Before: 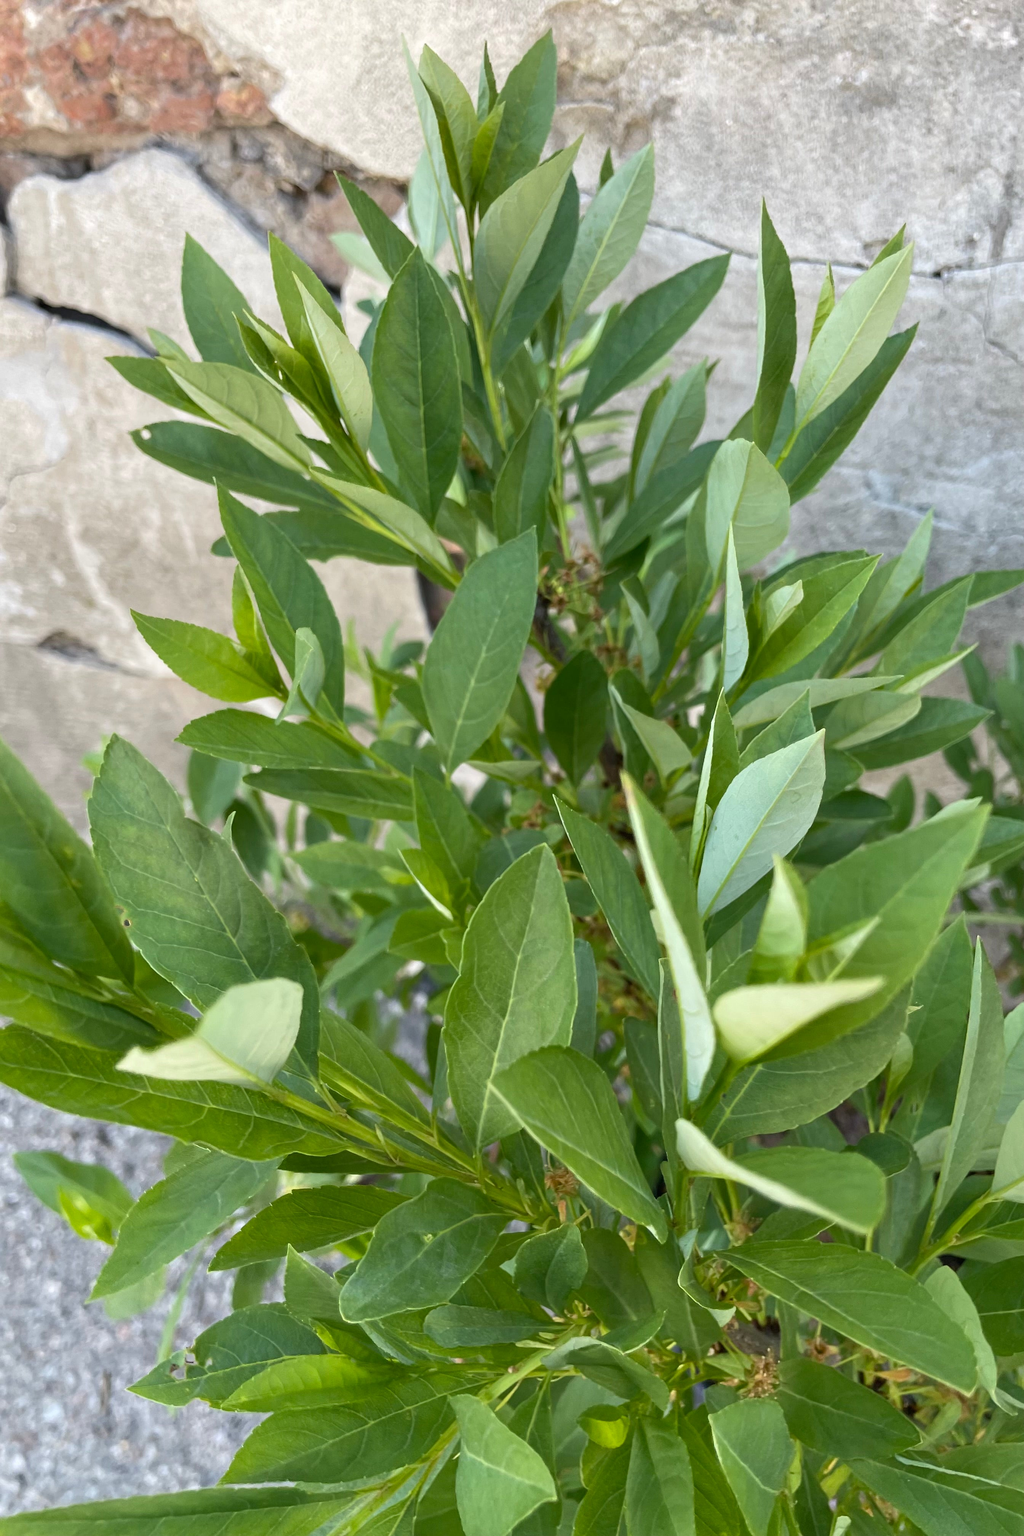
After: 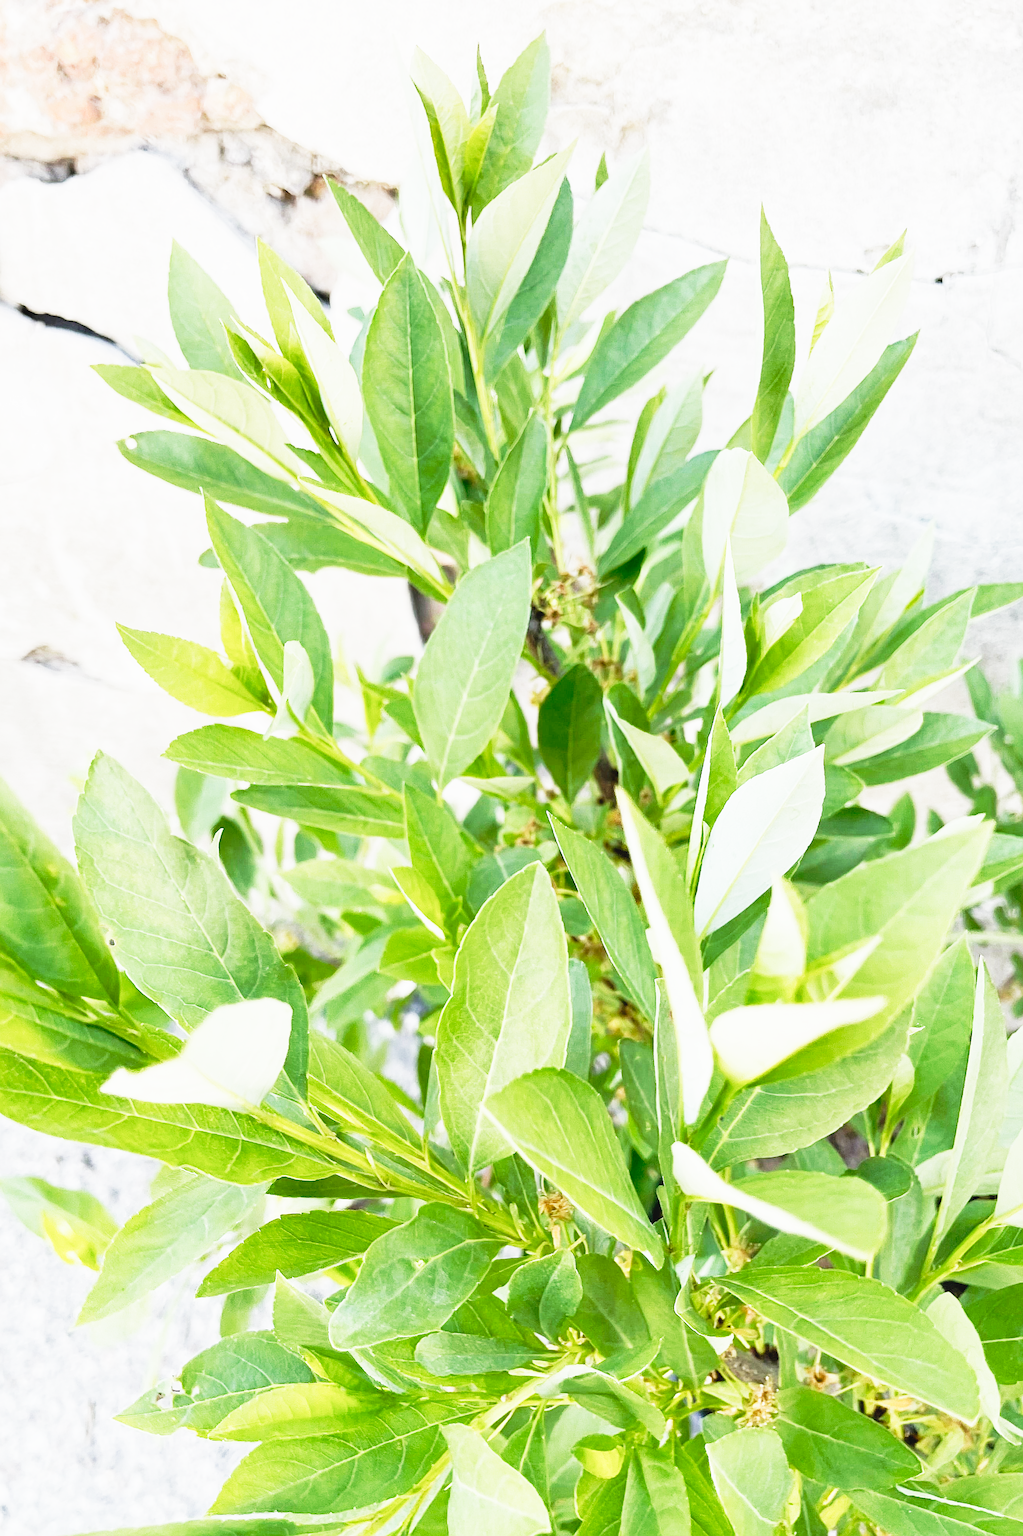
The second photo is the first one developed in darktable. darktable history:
crop: left 1.743%, right 0.268%, bottom 2.011%
exposure: black level correction 0, exposure 1.7 EV, compensate exposure bias true, compensate highlight preservation false
sigmoid: contrast 1.7, skew 0.1, preserve hue 0%, red attenuation 0.1, red rotation 0.035, green attenuation 0.1, green rotation -0.017, blue attenuation 0.15, blue rotation -0.052, base primaries Rec2020
sharpen: on, module defaults
tone curve: curves: ch0 [(0, 0) (0.003, 0.049) (0.011, 0.051) (0.025, 0.055) (0.044, 0.065) (0.069, 0.081) (0.1, 0.11) (0.136, 0.15) (0.177, 0.195) (0.224, 0.242) (0.277, 0.308) (0.335, 0.375) (0.399, 0.436) (0.468, 0.5) (0.543, 0.574) (0.623, 0.665) (0.709, 0.761) (0.801, 0.851) (0.898, 0.933) (1, 1)], preserve colors none
